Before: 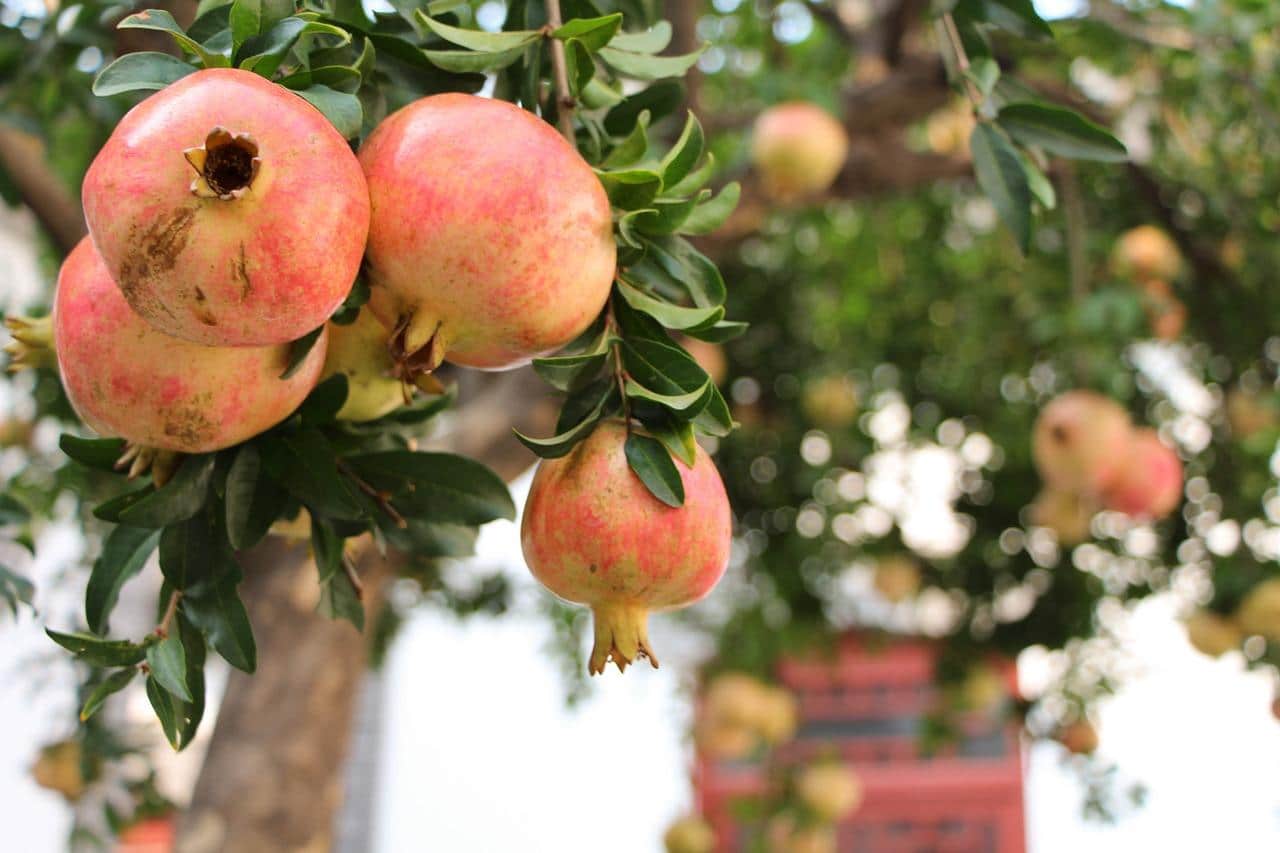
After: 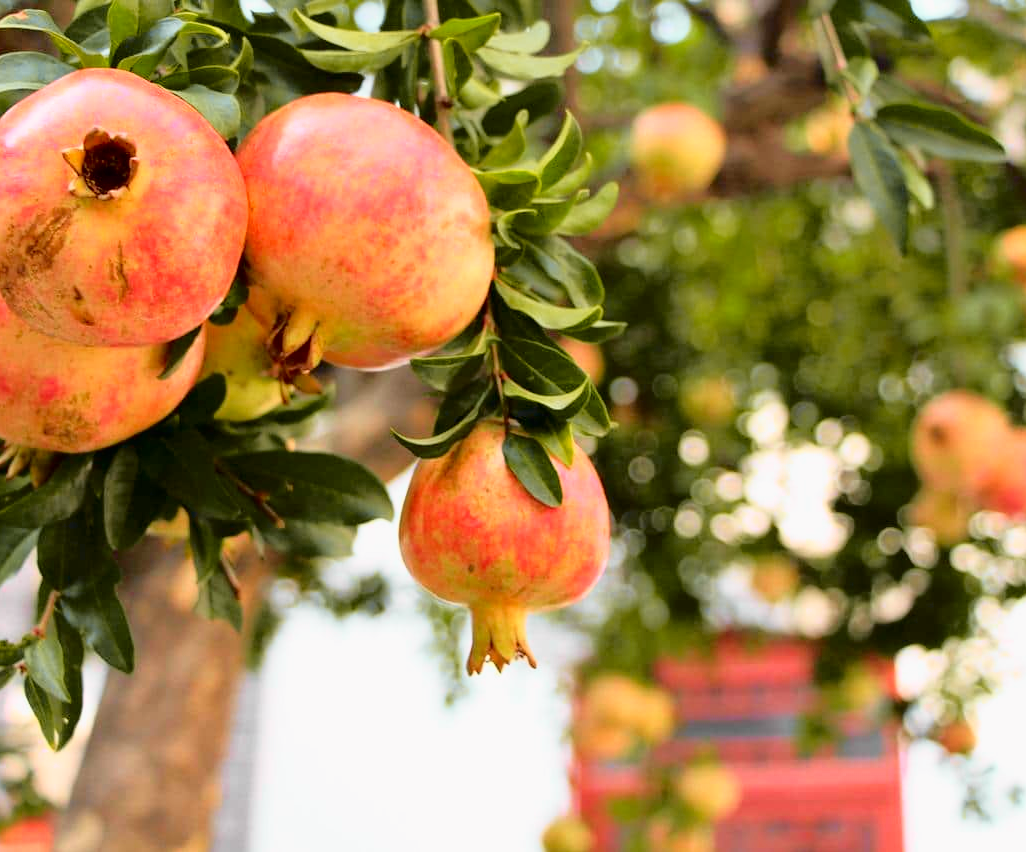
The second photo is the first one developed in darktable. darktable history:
crop and rotate: left 9.597%, right 10.195%
tone curve: curves: ch0 [(0, 0) (0.062, 0.023) (0.168, 0.142) (0.359, 0.44) (0.469, 0.544) (0.634, 0.722) (0.839, 0.909) (0.998, 0.978)]; ch1 [(0, 0) (0.437, 0.453) (0.472, 0.47) (0.502, 0.504) (0.527, 0.546) (0.568, 0.619) (0.608, 0.665) (0.669, 0.748) (0.859, 0.899) (1, 1)]; ch2 [(0, 0) (0.33, 0.301) (0.421, 0.443) (0.473, 0.498) (0.509, 0.5) (0.535, 0.564) (0.575, 0.625) (0.608, 0.676) (1, 1)], color space Lab, independent channels, preserve colors none
